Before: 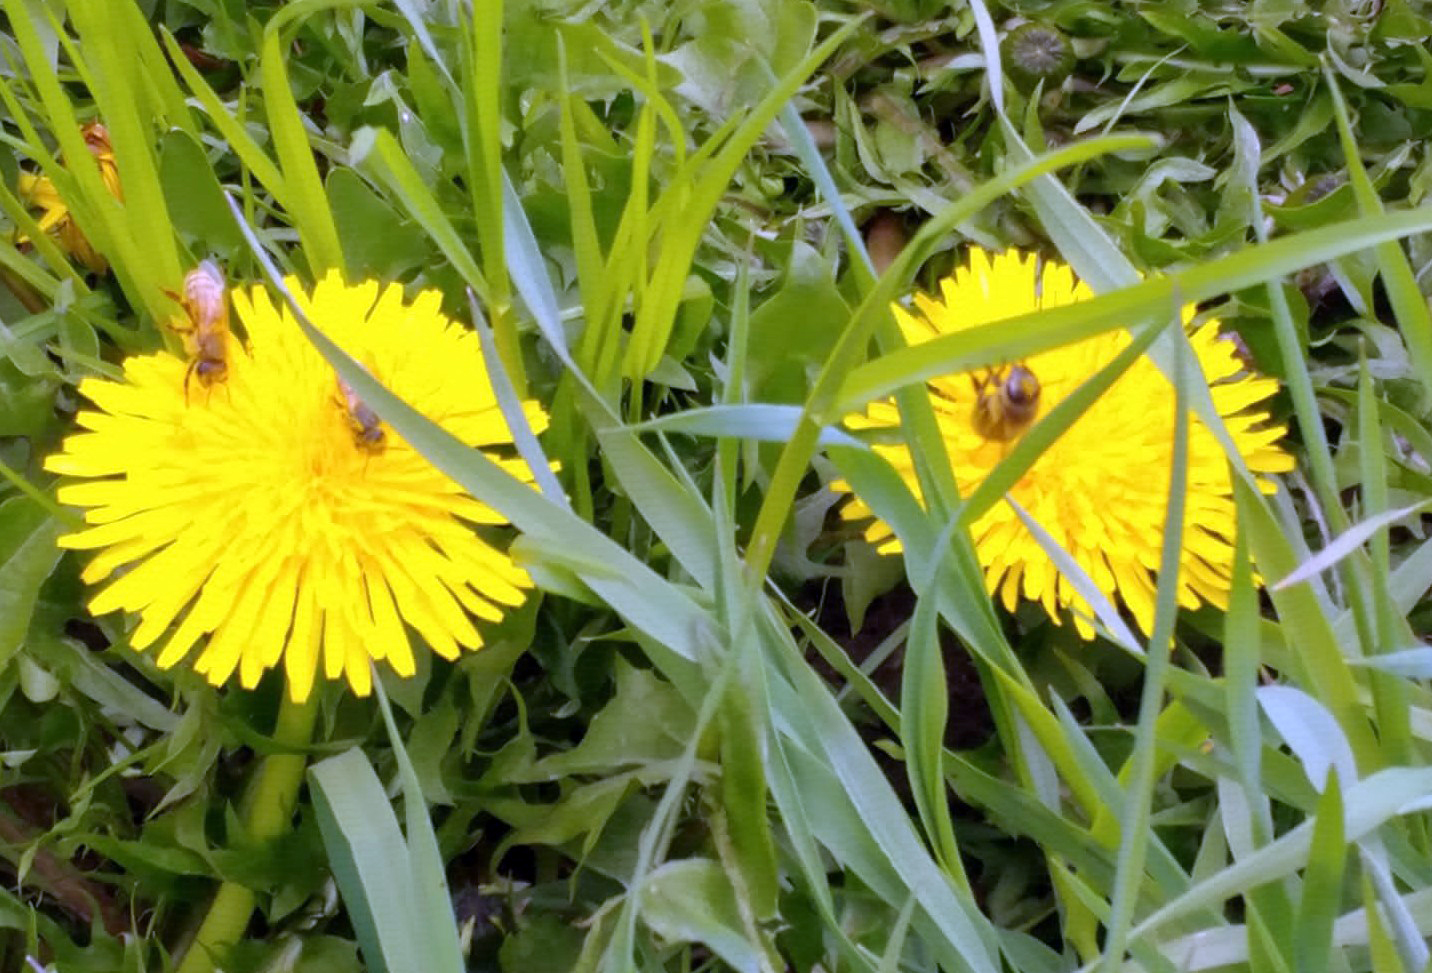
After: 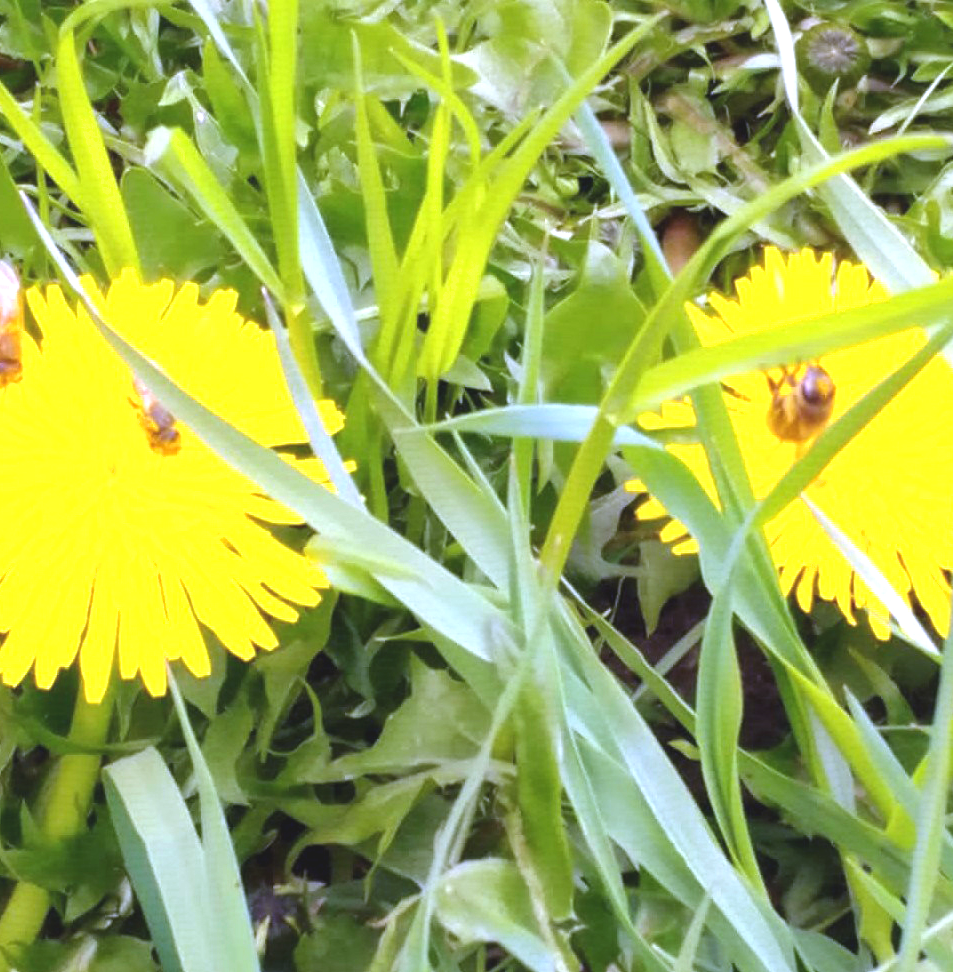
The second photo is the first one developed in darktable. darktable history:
crop and rotate: left 14.332%, right 19.085%
exposure: black level correction -0.005, exposure 1.007 EV, compensate highlight preservation false
shadows and highlights: radius 125.43, shadows 21.26, highlights -22, low approximation 0.01
